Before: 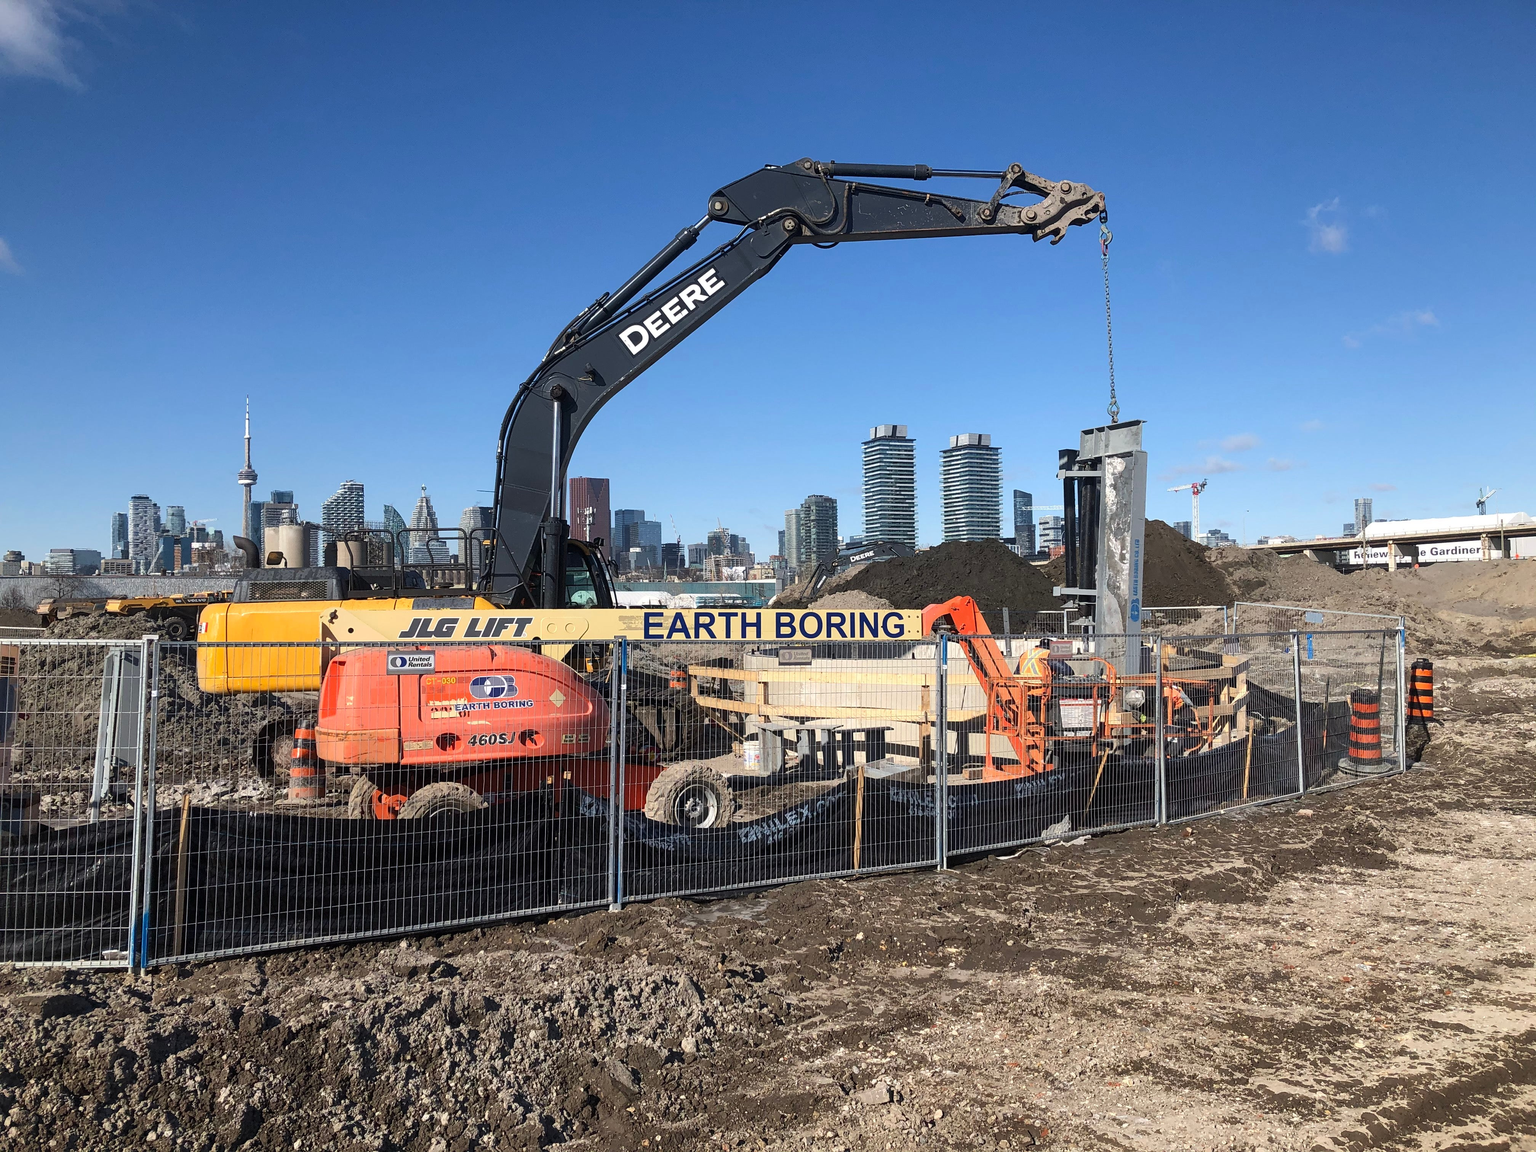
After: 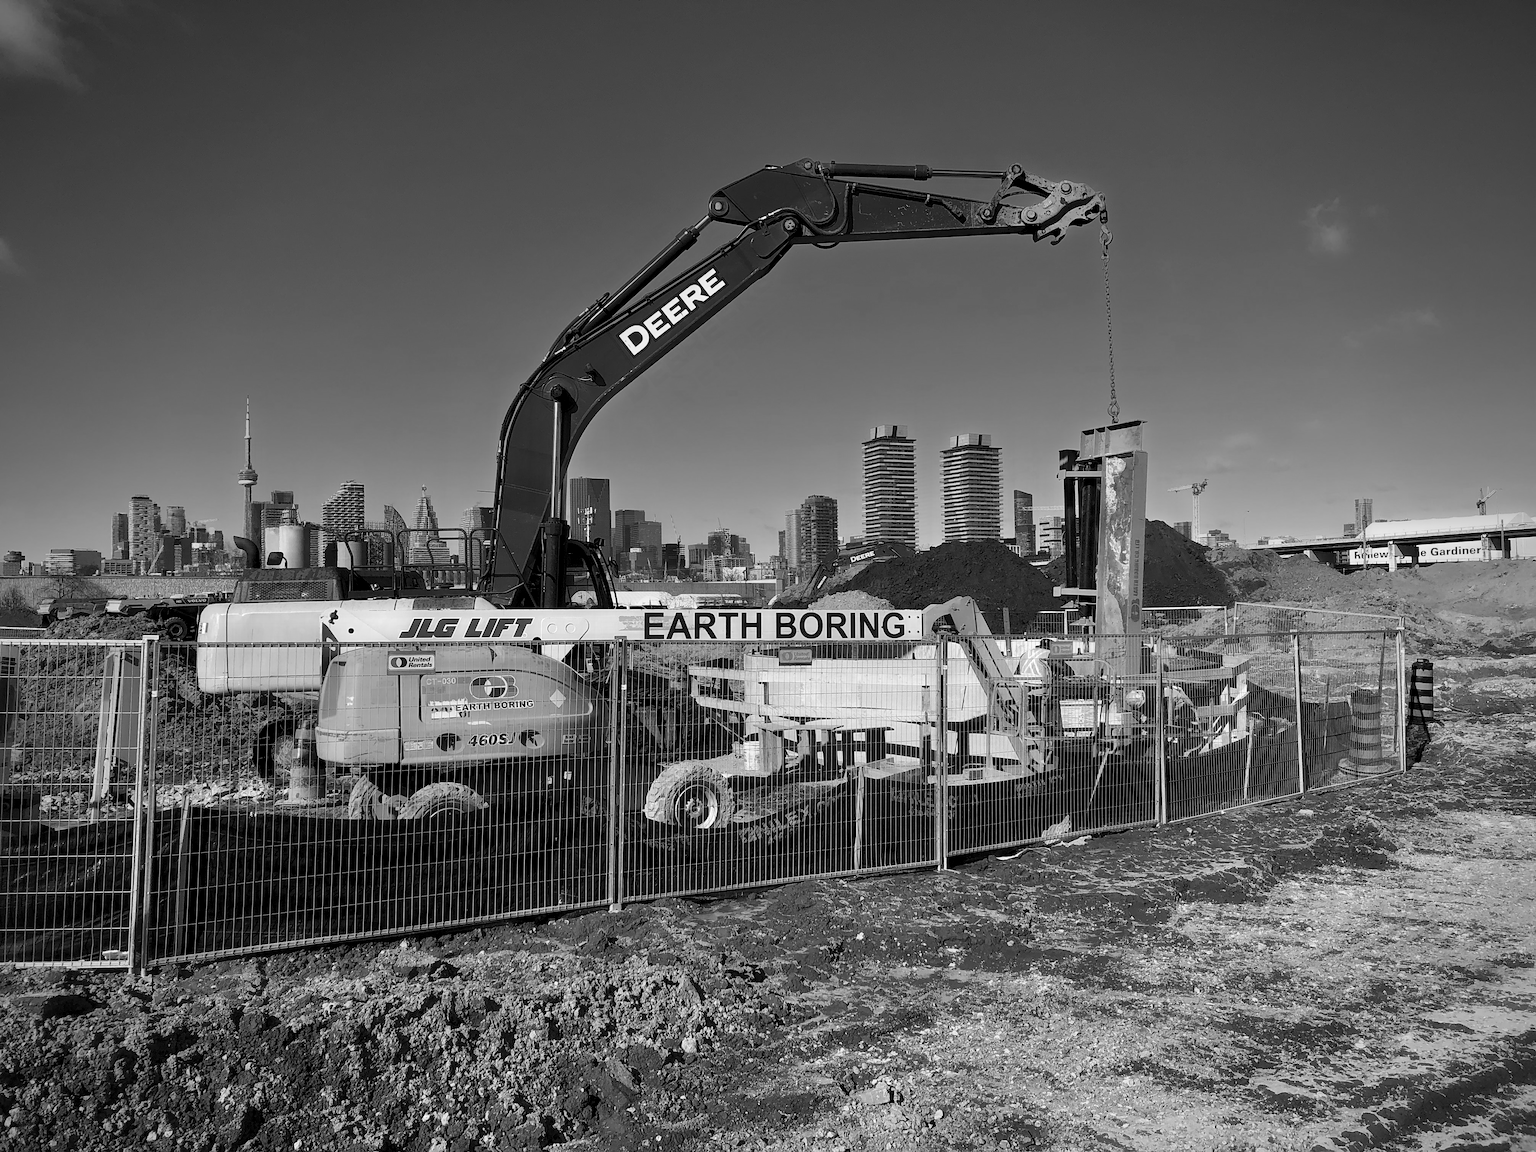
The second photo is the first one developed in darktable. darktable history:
contrast equalizer: y [[0.579, 0.58, 0.505, 0.5, 0.5, 0.5], [0.5 ×6], [0.5 ×6], [0 ×6], [0 ×6]]
monochrome: a 26.22, b 42.67, size 0.8
white balance: red 0.931, blue 1.11
sharpen: amount 0.2
vignetting: on, module defaults
